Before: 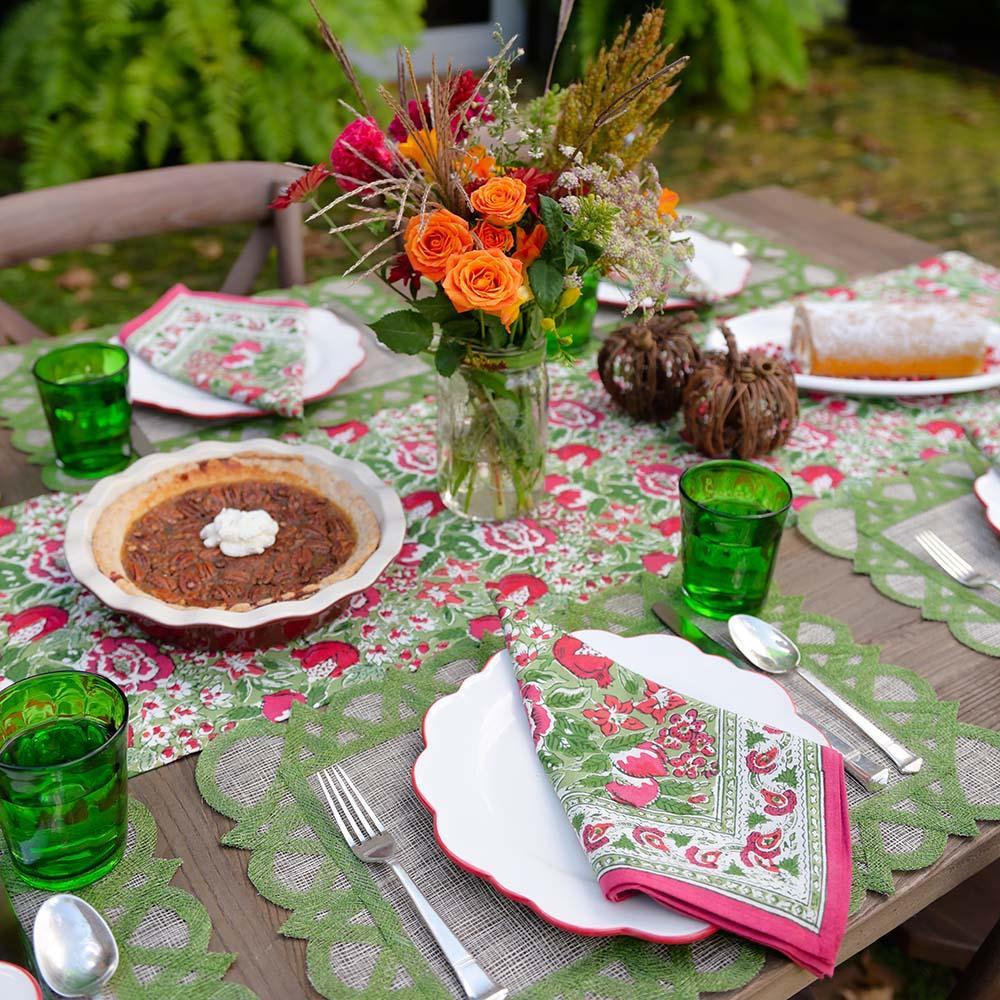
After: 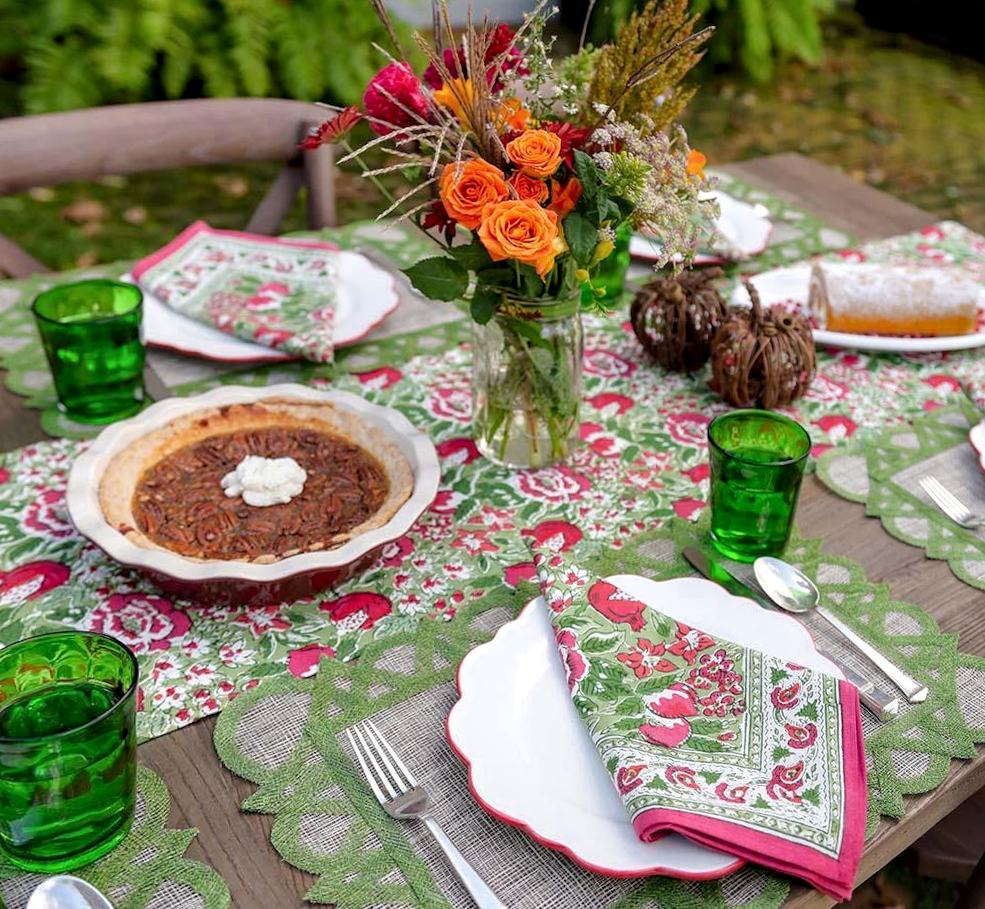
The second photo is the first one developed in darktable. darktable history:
color zones: curves: ch0 [(0, 0.5) (0.143, 0.5) (0.286, 0.5) (0.429, 0.495) (0.571, 0.437) (0.714, 0.44) (0.857, 0.496) (1, 0.5)]
local contrast: detail 130%
rotate and perspective: rotation -0.013°, lens shift (vertical) -0.027, lens shift (horizontal) 0.178, crop left 0.016, crop right 0.989, crop top 0.082, crop bottom 0.918
